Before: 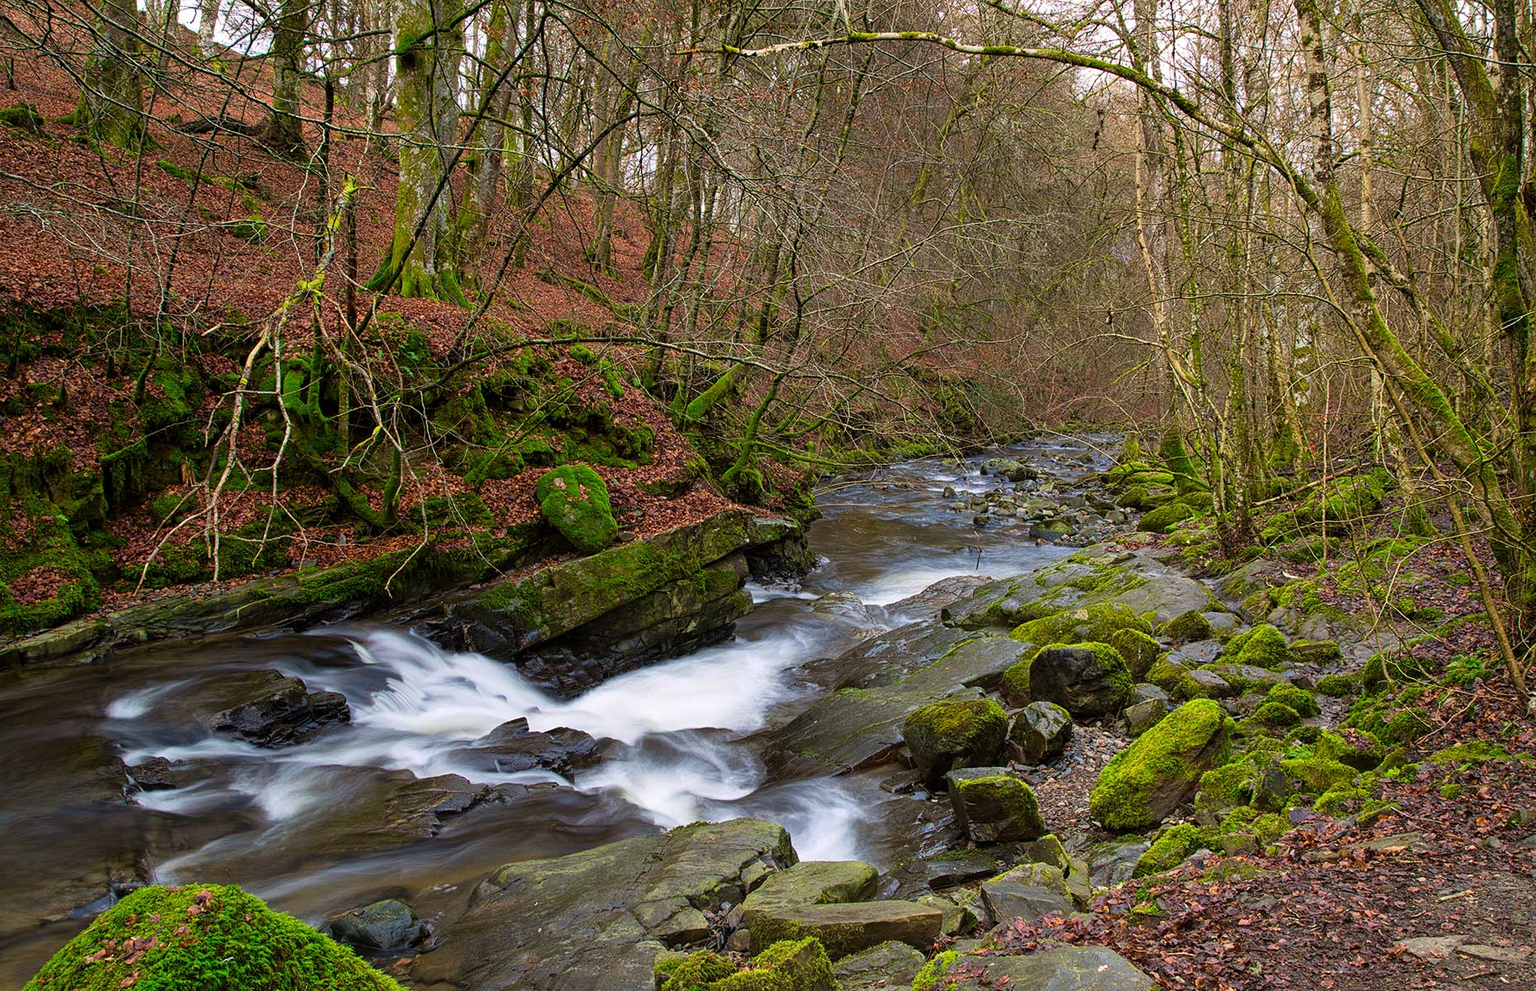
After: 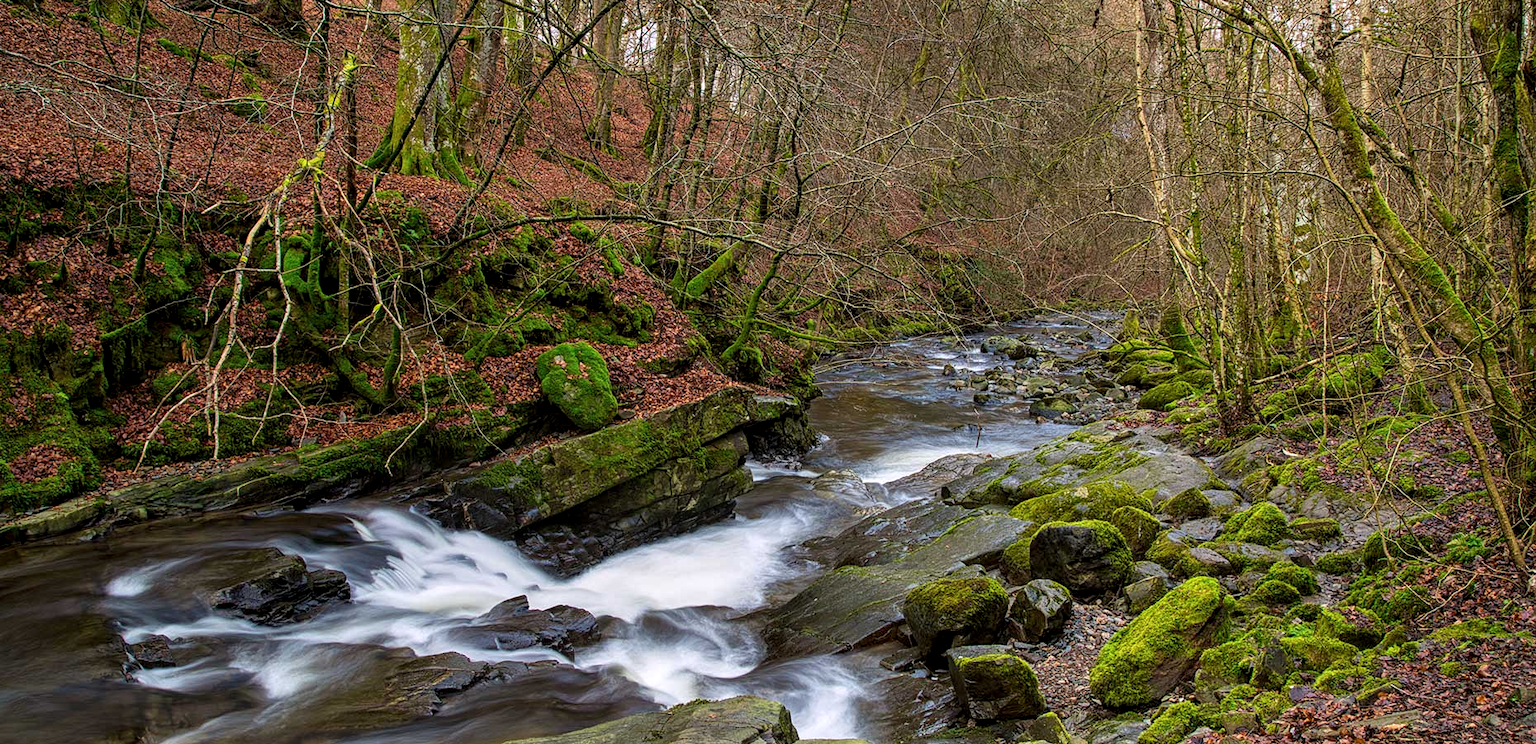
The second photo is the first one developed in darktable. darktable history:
crop and rotate: top 12.356%, bottom 12.47%
local contrast: detail 130%
